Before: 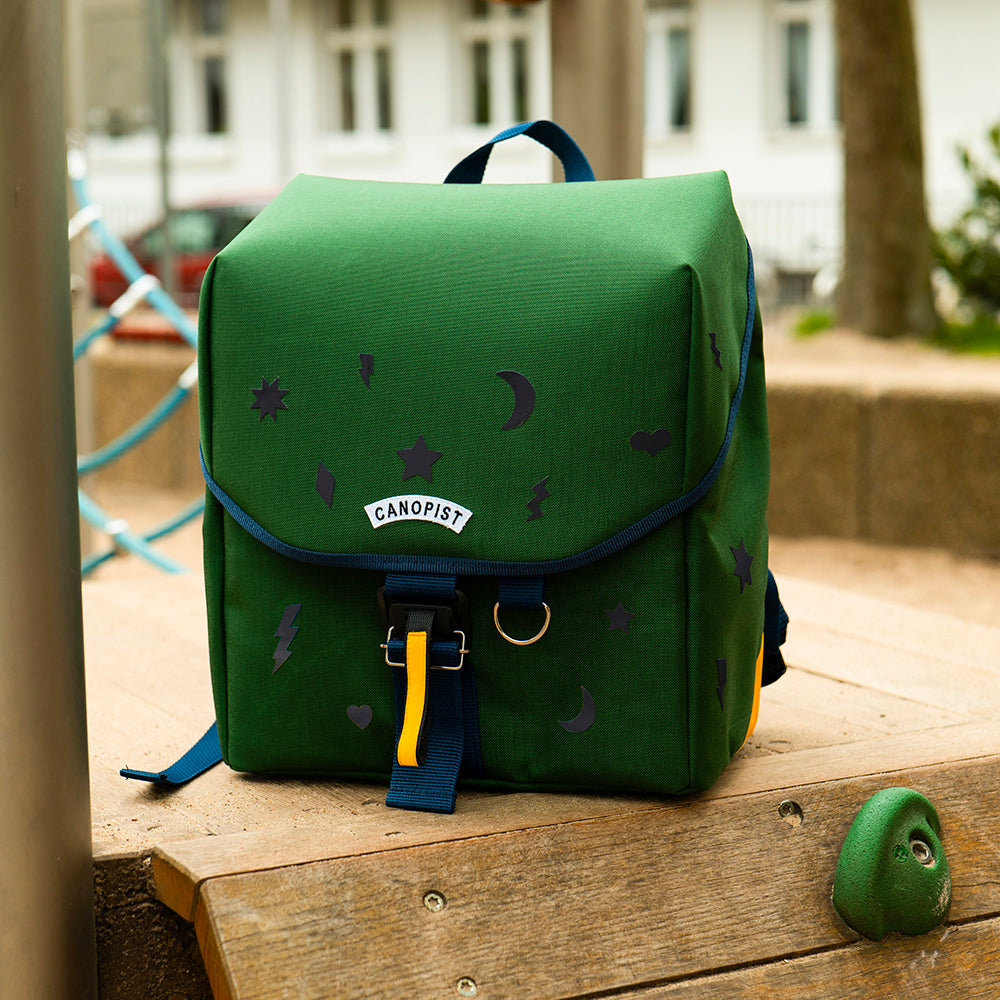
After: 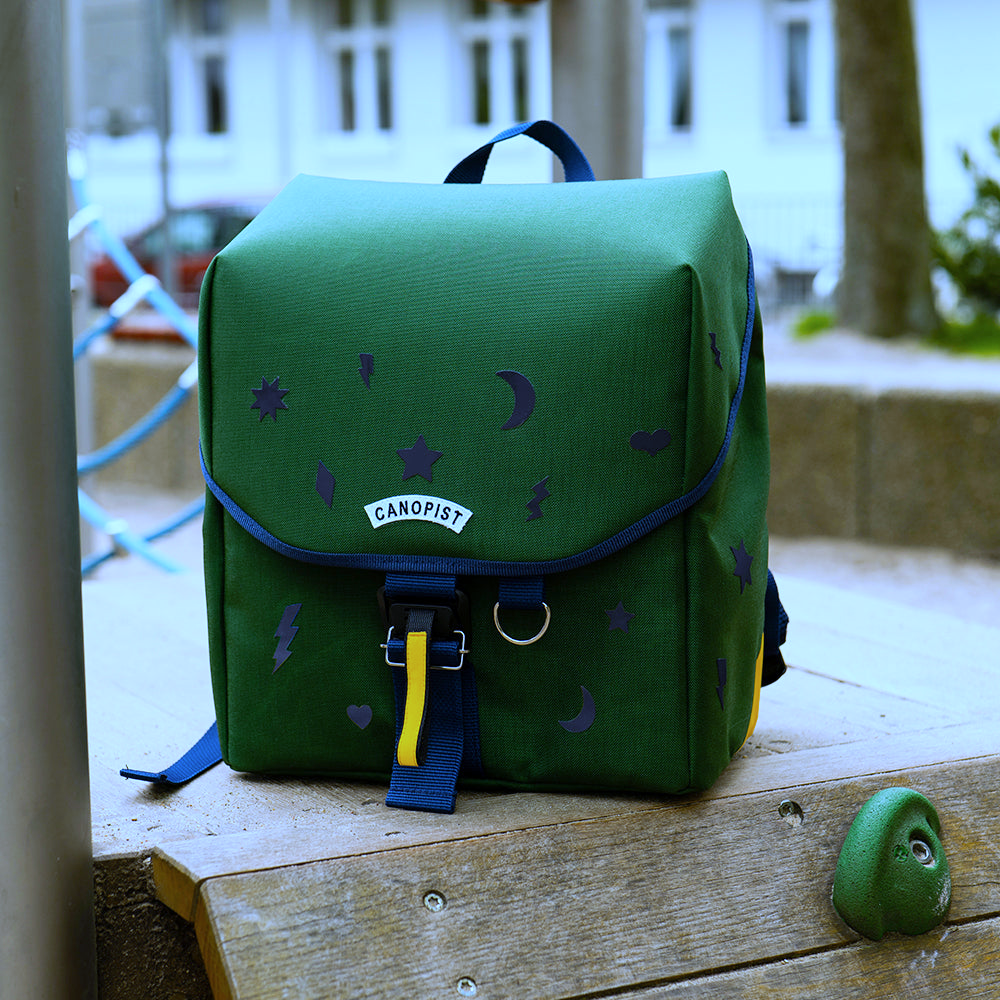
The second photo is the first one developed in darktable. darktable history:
contrast brightness saturation: contrast 0.01, saturation -0.05
white balance: red 0.766, blue 1.537
